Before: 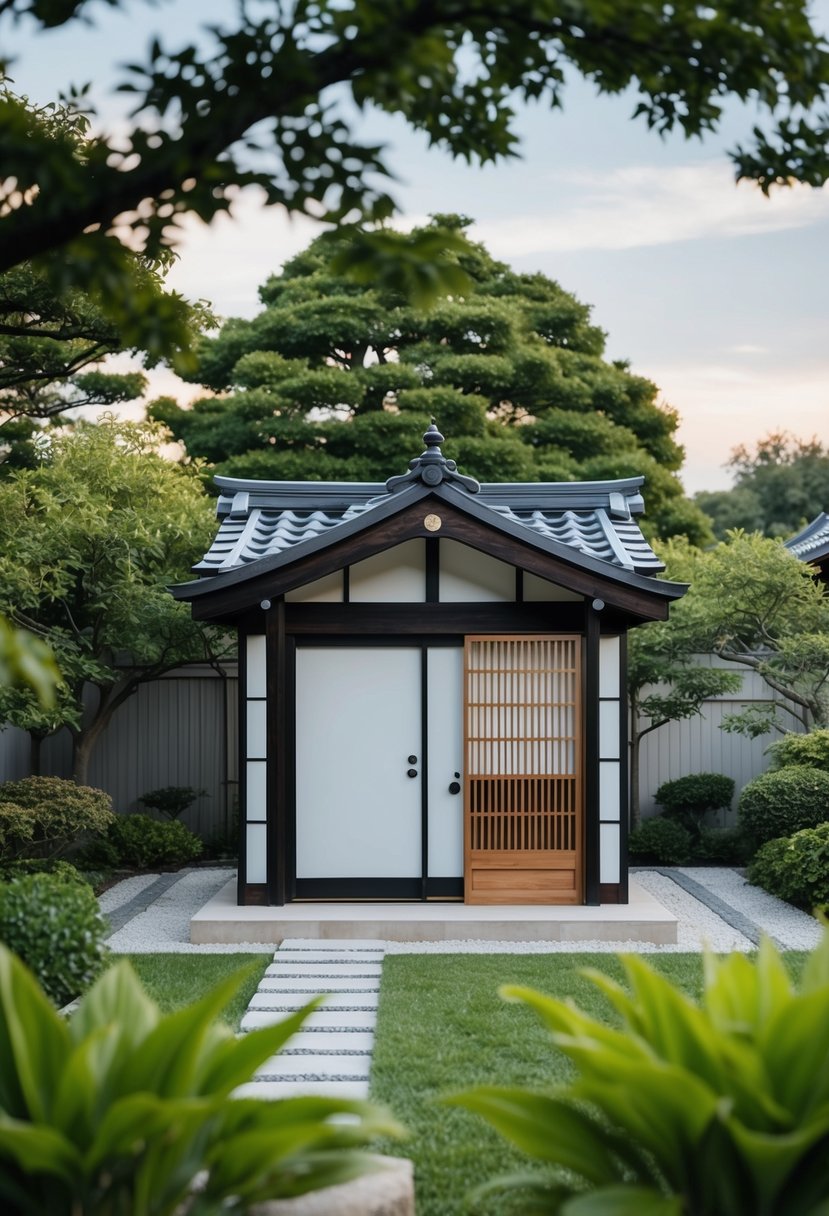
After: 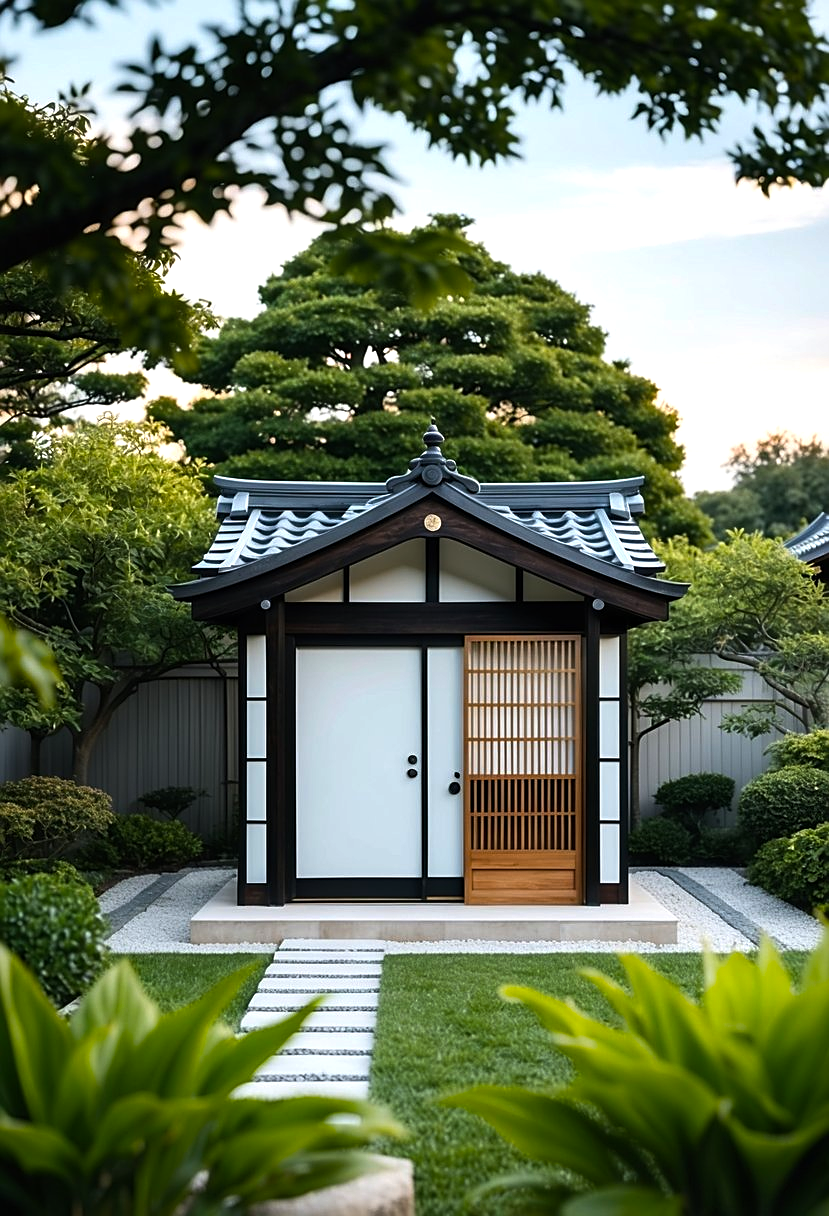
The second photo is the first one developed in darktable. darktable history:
color balance rgb: shadows lift › chroma 0.735%, shadows lift › hue 111.15°, perceptual saturation grading › global saturation 19.595%, perceptual brilliance grading › global brilliance 15.008%, perceptual brilliance grading › shadows -35.573%, global vibrance 20%
sharpen: on, module defaults
